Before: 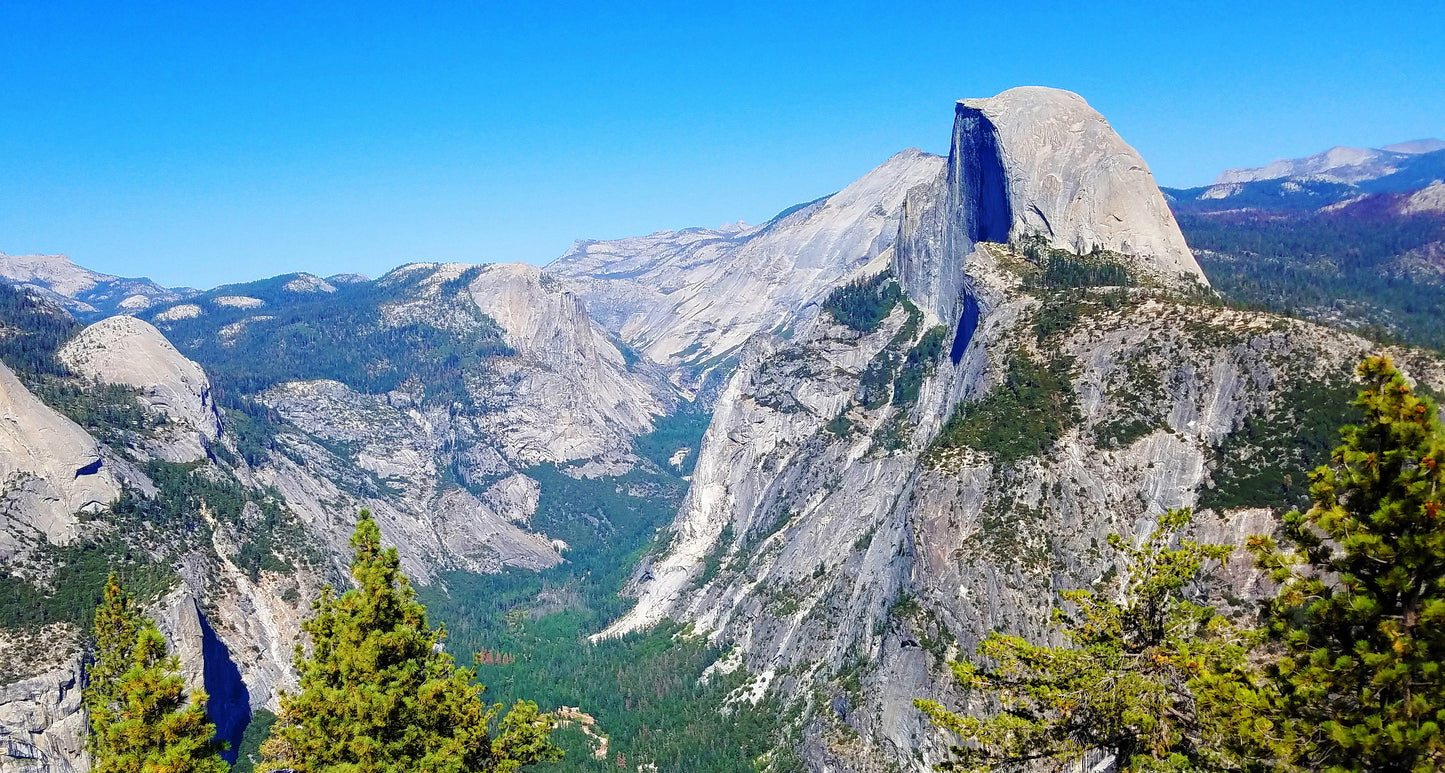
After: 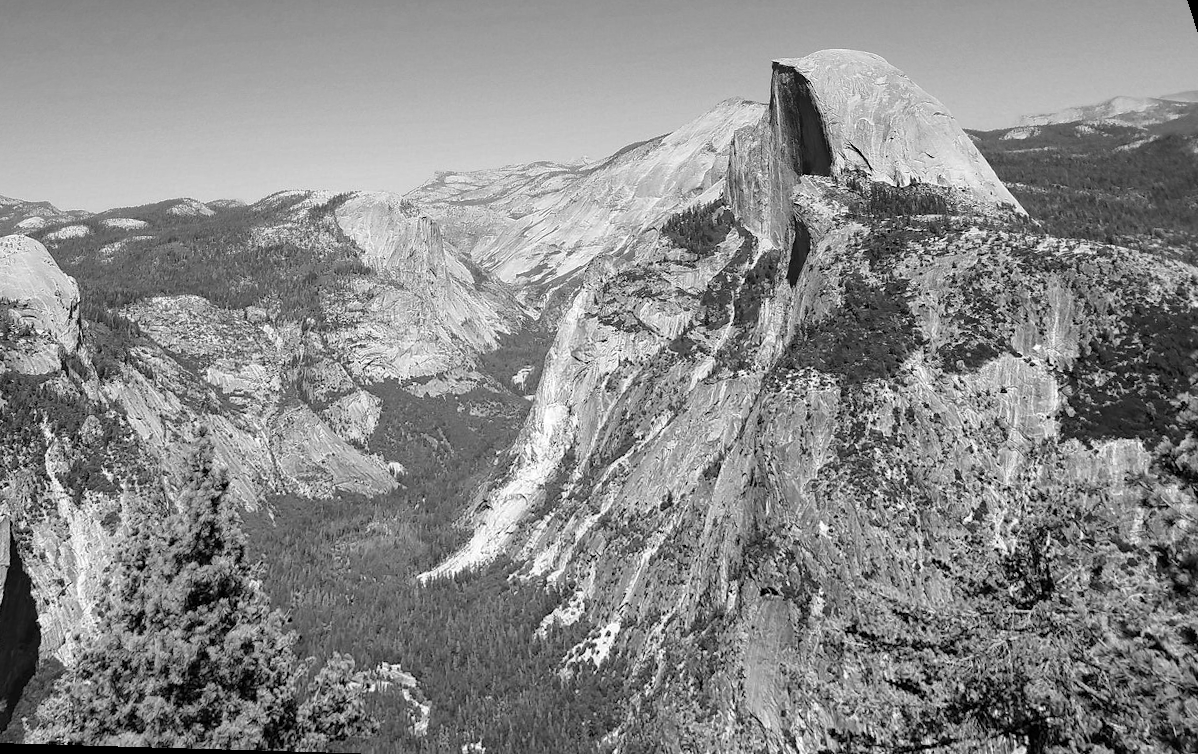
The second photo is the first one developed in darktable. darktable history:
rotate and perspective: rotation 0.72°, lens shift (vertical) -0.352, lens shift (horizontal) -0.051, crop left 0.152, crop right 0.859, crop top 0.019, crop bottom 0.964
monochrome: on, module defaults
haze removal: compatibility mode true, adaptive false
